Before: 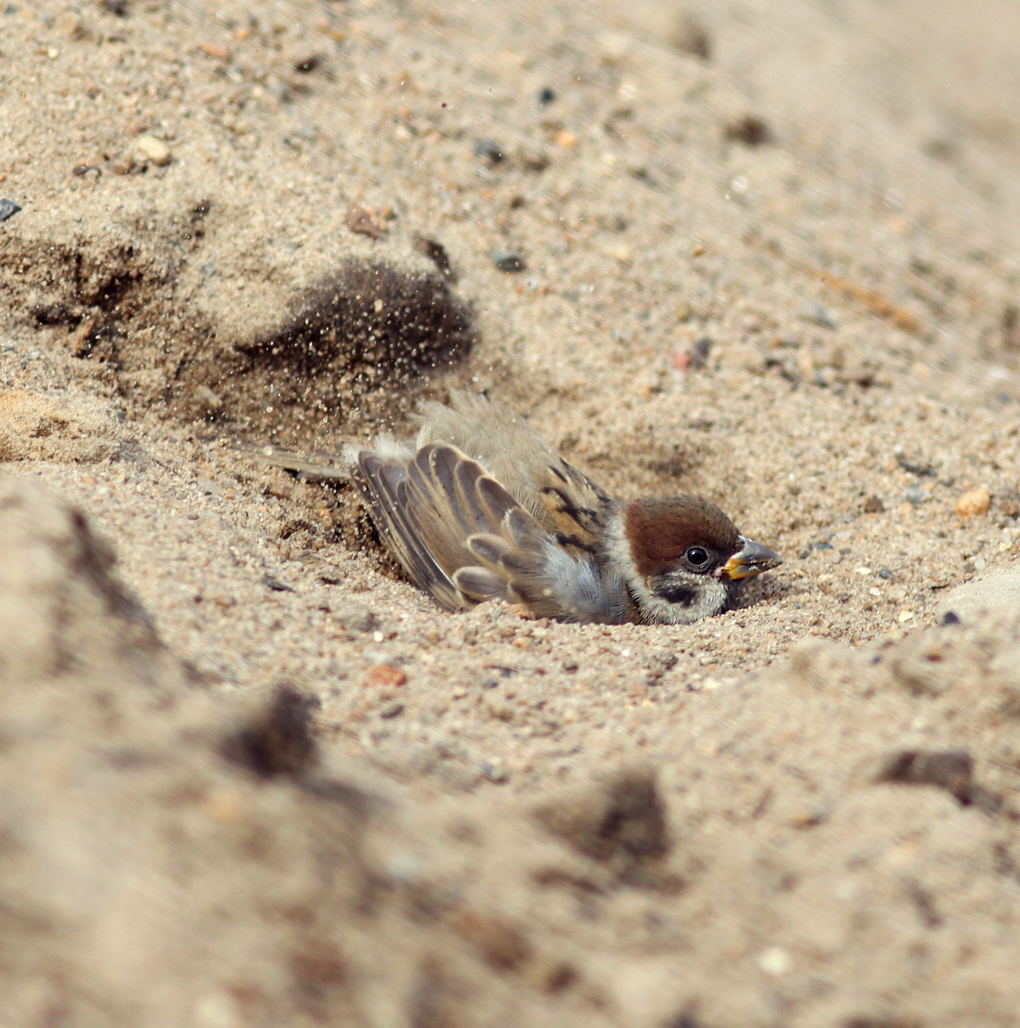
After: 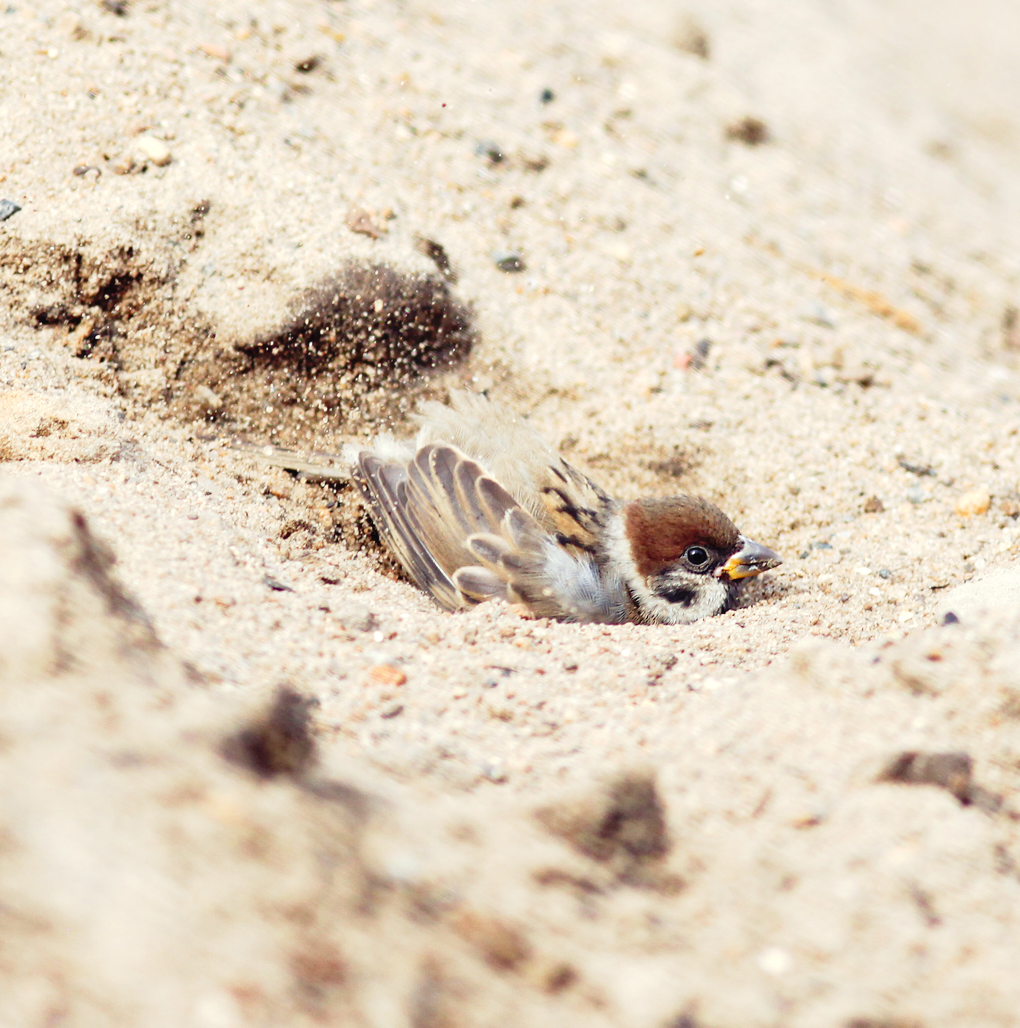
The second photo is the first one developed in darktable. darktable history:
exposure: exposure 0.664 EV, compensate highlight preservation false
tone curve: curves: ch0 [(0, 0.022) (0.114, 0.088) (0.282, 0.316) (0.446, 0.511) (0.613, 0.693) (0.786, 0.843) (0.999, 0.949)]; ch1 [(0, 0) (0.395, 0.343) (0.463, 0.427) (0.486, 0.474) (0.503, 0.5) (0.535, 0.522) (0.555, 0.546) (0.594, 0.614) (0.755, 0.793) (1, 1)]; ch2 [(0, 0) (0.369, 0.388) (0.449, 0.431) (0.501, 0.5) (0.528, 0.517) (0.561, 0.598) (0.697, 0.721) (1, 1)], preserve colors none
